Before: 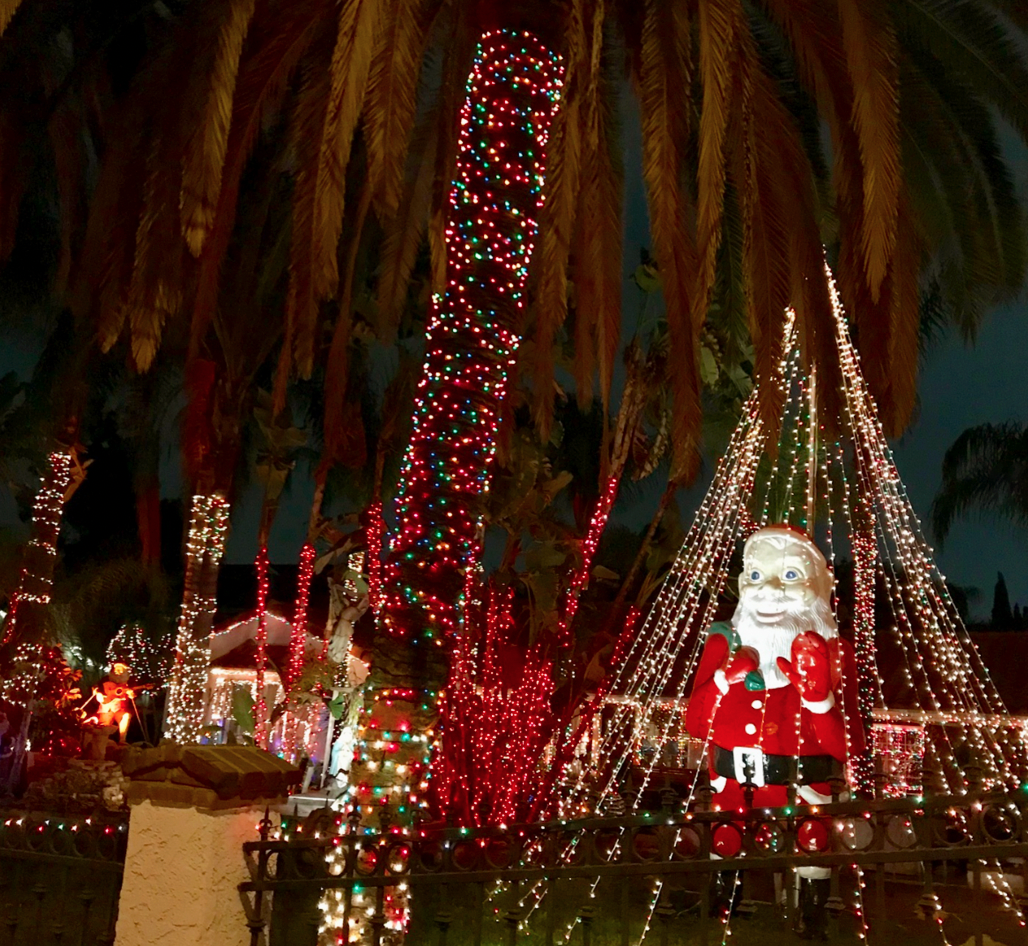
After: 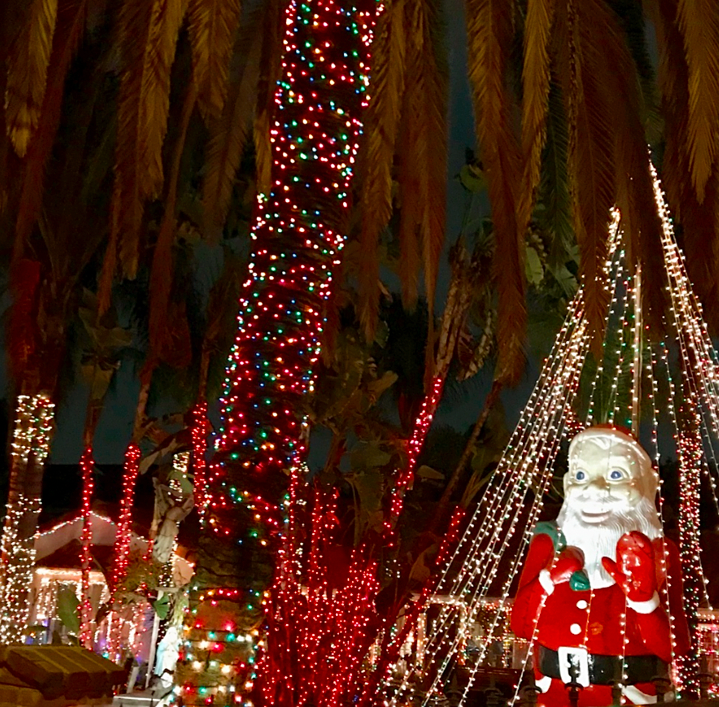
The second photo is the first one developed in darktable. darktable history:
crop and rotate: left 17.046%, top 10.659%, right 12.989%, bottom 14.553%
sharpen: amount 0.2
